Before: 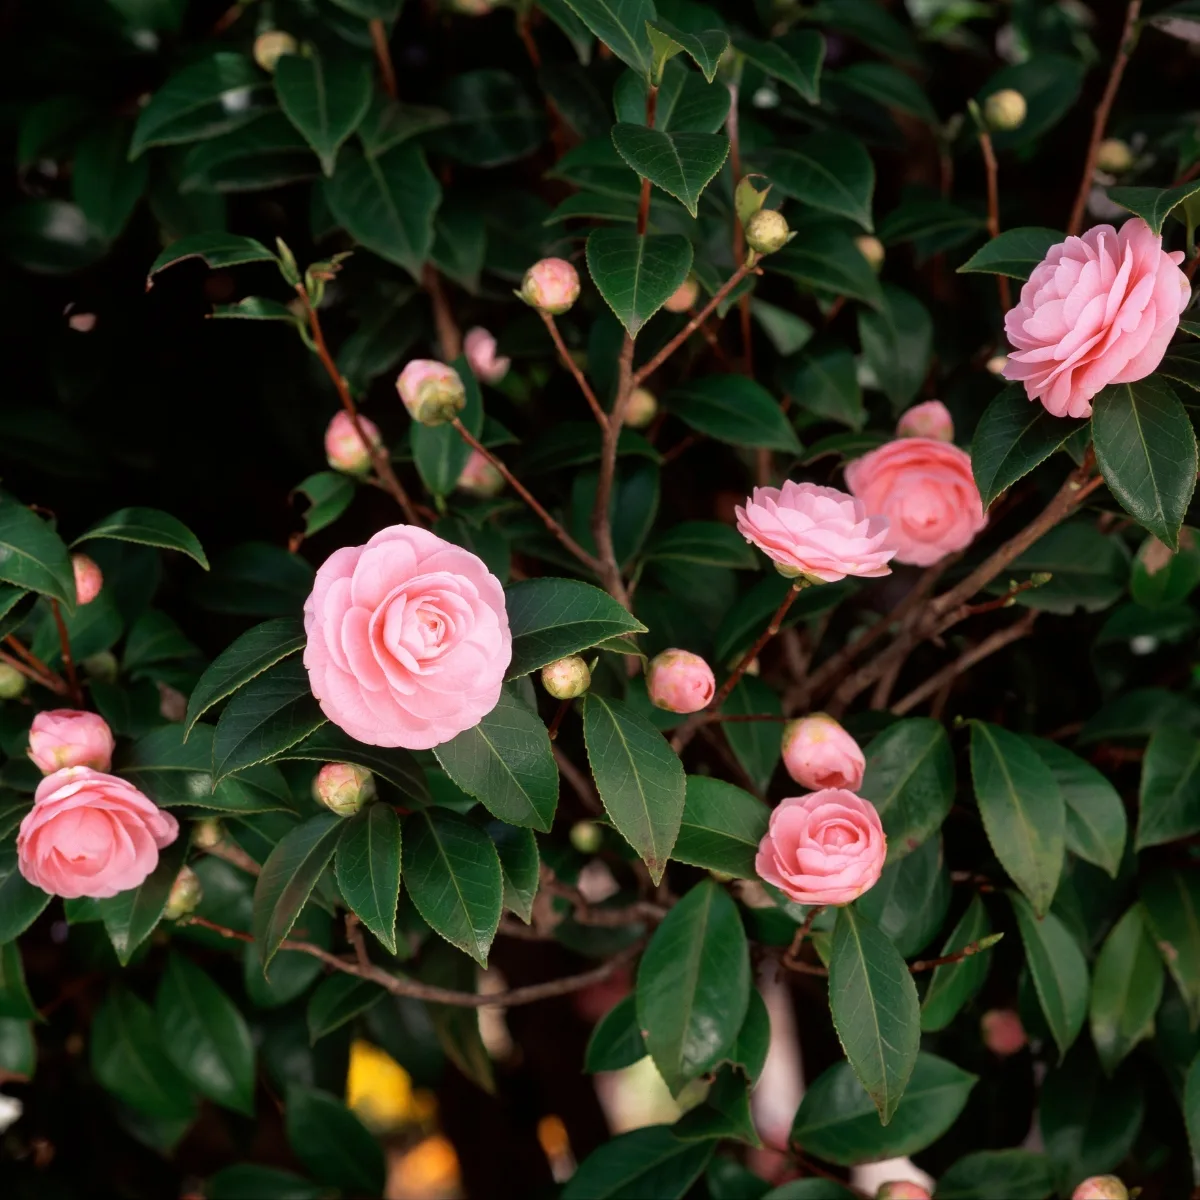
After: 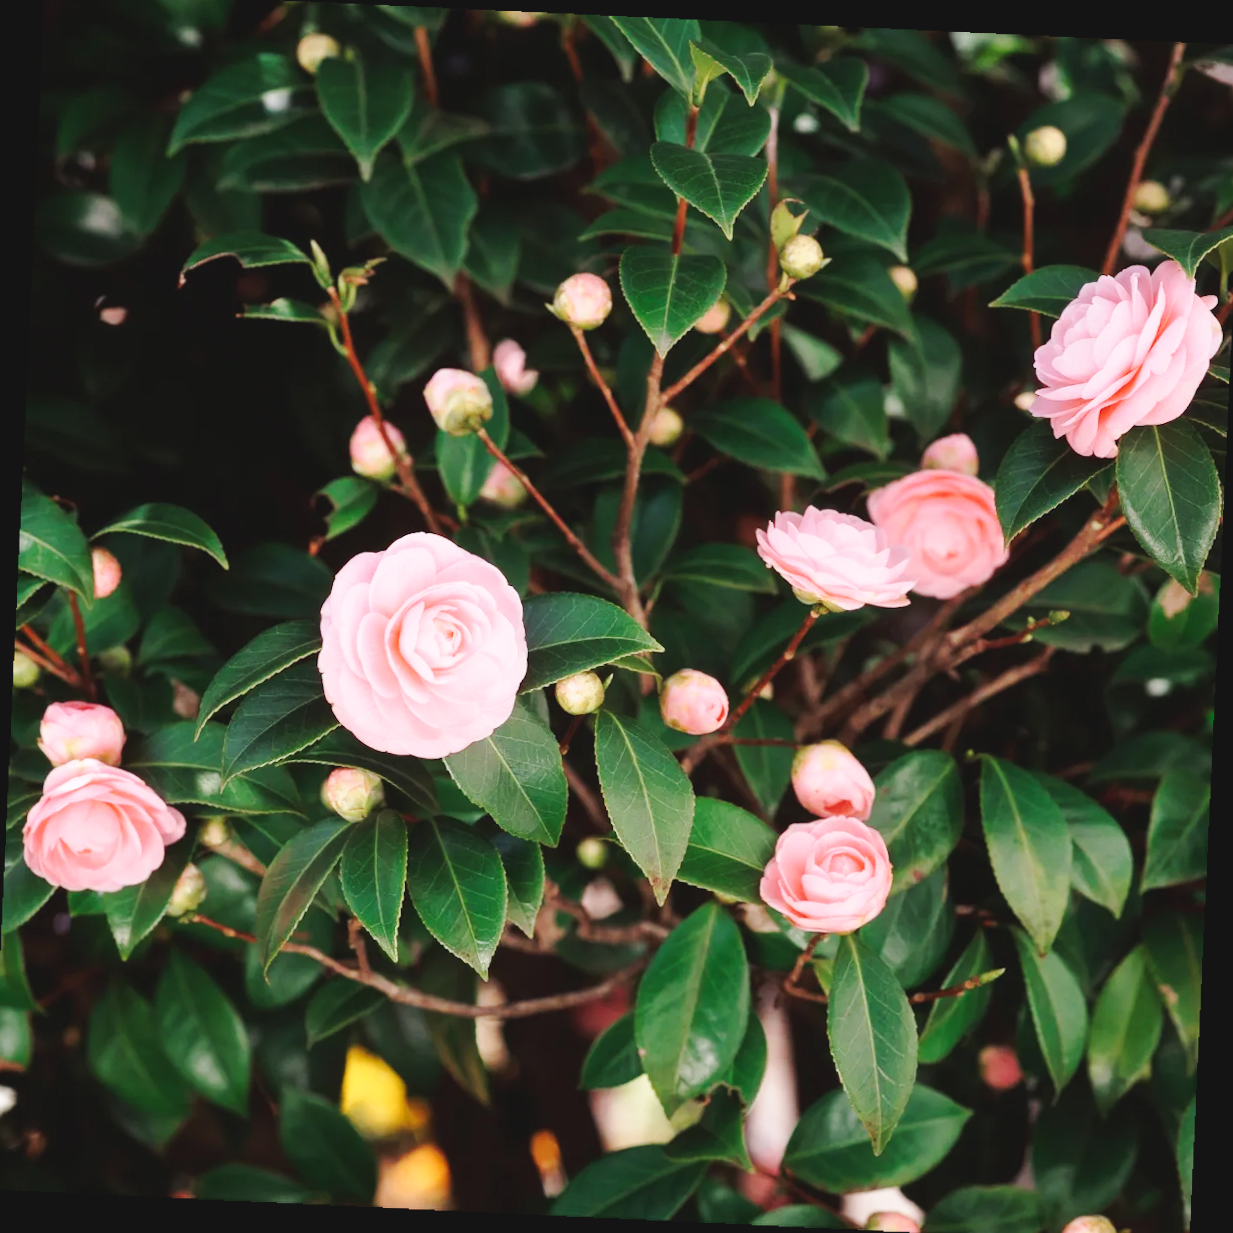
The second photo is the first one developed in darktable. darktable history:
base curve: curves: ch0 [(0, 0.007) (0.028, 0.063) (0.121, 0.311) (0.46, 0.743) (0.859, 0.957) (1, 1)], preserve colors none
crop and rotate: angle -0.5°
rotate and perspective: rotation 2.17°, automatic cropping off
